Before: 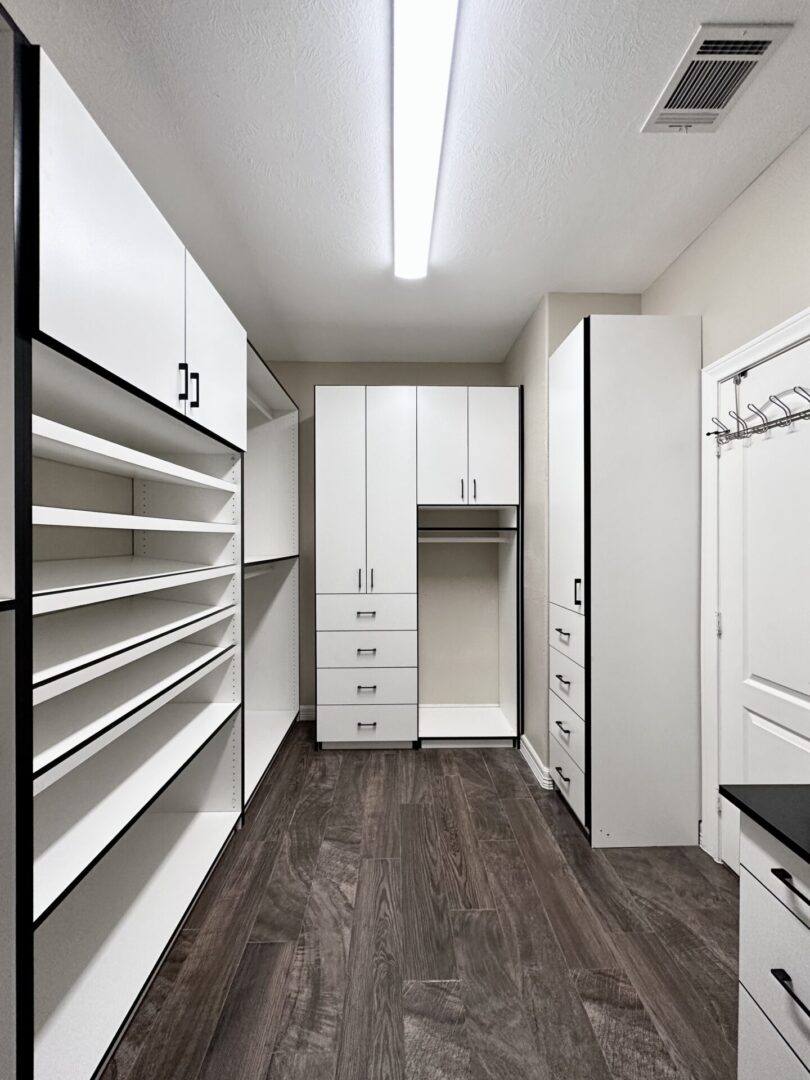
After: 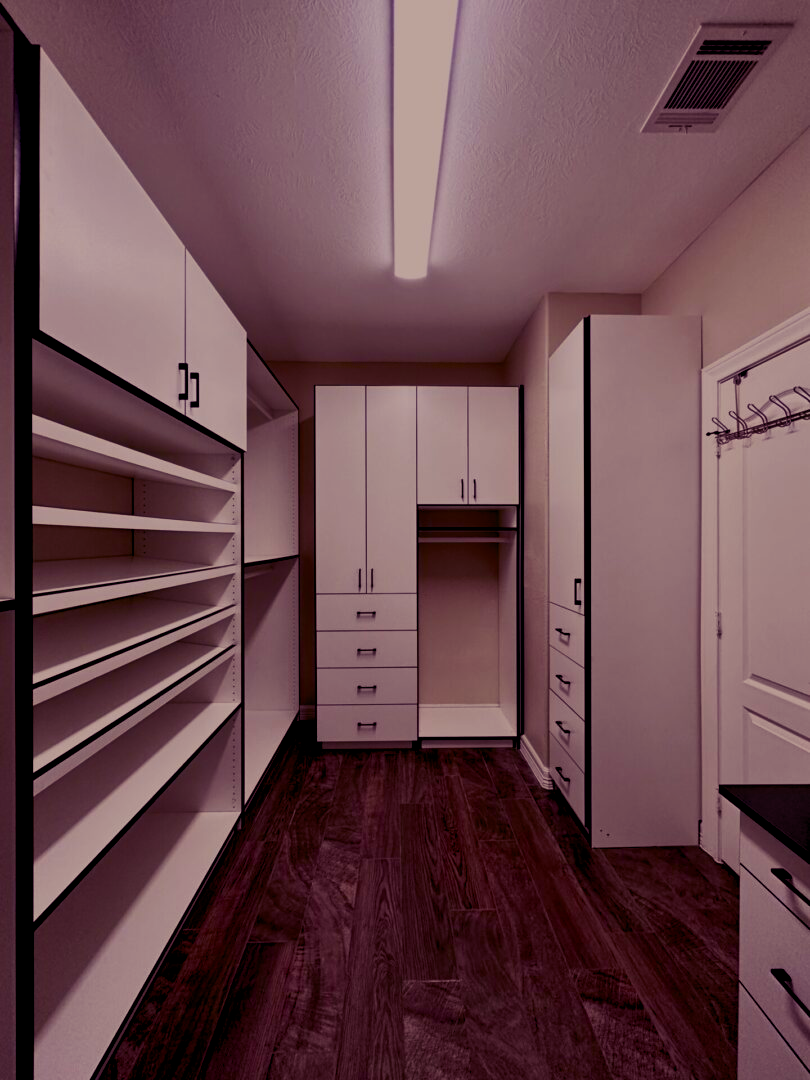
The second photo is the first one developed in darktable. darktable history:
color balance rgb: shadows lift › luminance -21.66%, shadows lift › chroma 8.98%, shadows lift › hue 283.37°, power › chroma 1.55%, power › hue 25.59°, highlights gain › luminance 6.08%, highlights gain › chroma 2.55%, highlights gain › hue 90°, global offset › luminance -0.87%, perceptual saturation grading › global saturation 27.49%, perceptual saturation grading › highlights -28.39%, perceptual saturation grading › mid-tones 15.22%, perceptual saturation grading › shadows 33.98%, perceptual brilliance grading › highlights 10%, perceptual brilliance grading › mid-tones 5%
contrast brightness saturation: contrast 0.23, brightness 0.1, saturation 0.29
exposure: exposure -2.002 EV, compensate highlight preservation false
